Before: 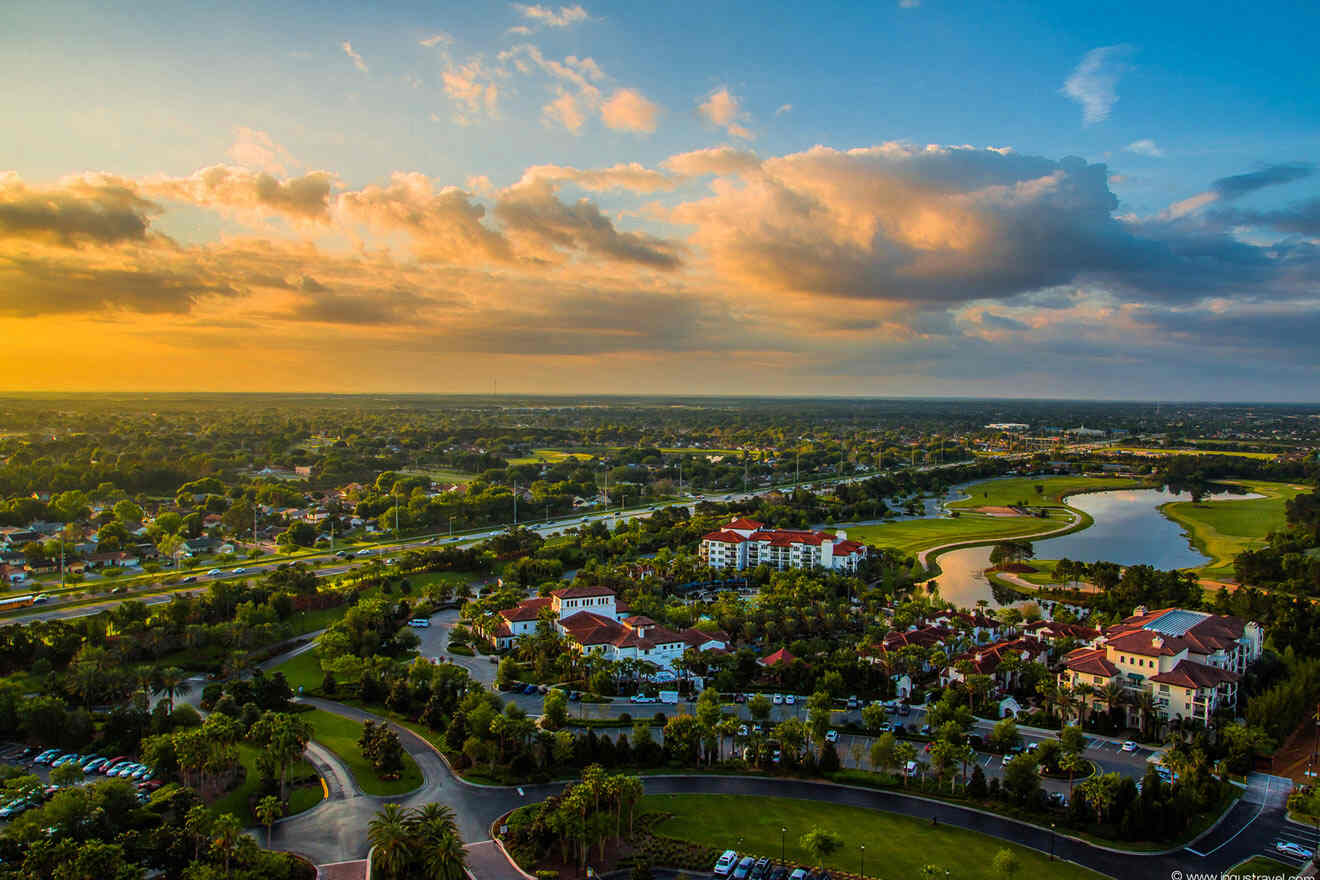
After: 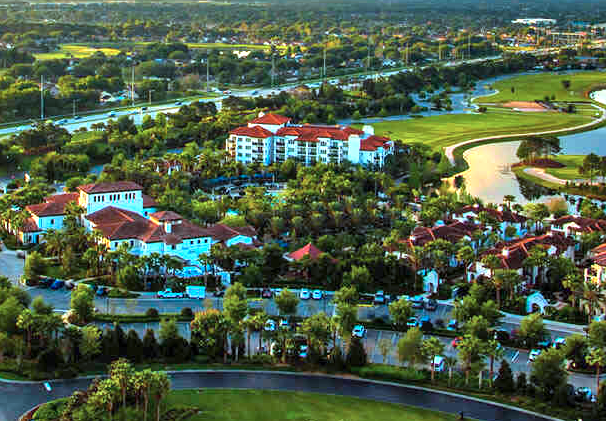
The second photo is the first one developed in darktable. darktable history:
exposure: exposure 1.21 EV, compensate highlight preservation false
crop: left 35.834%, top 46.108%, right 18.202%, bottom 6.03%
shadows and highlights: soften with gaussian
color correction: highlights a* -11.39, highlights b* -15.33
